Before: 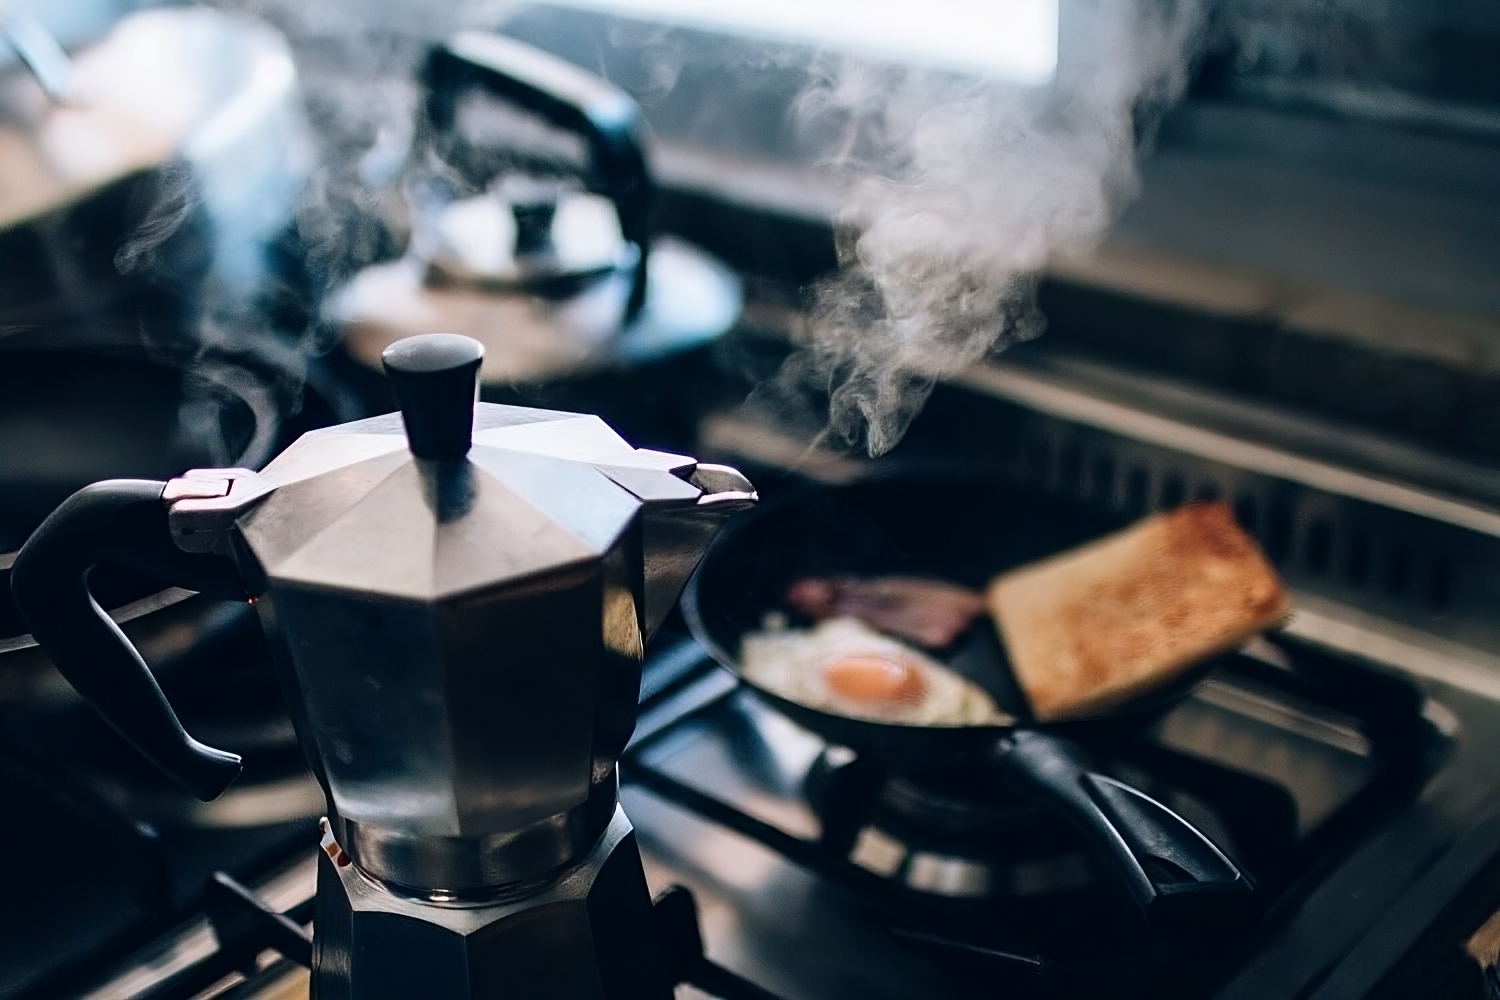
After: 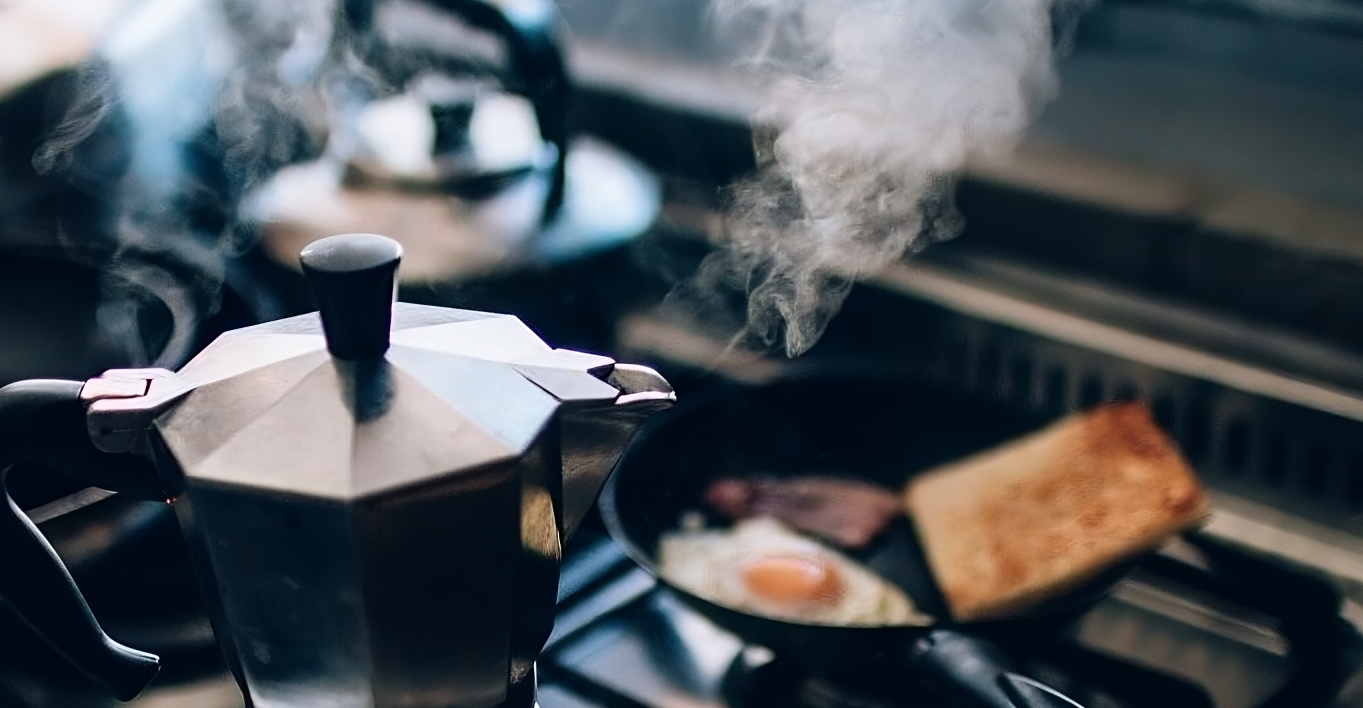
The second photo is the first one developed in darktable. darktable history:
crop: left 5.515%, top 10.051%, right 3.57%, bottom 19.066%
